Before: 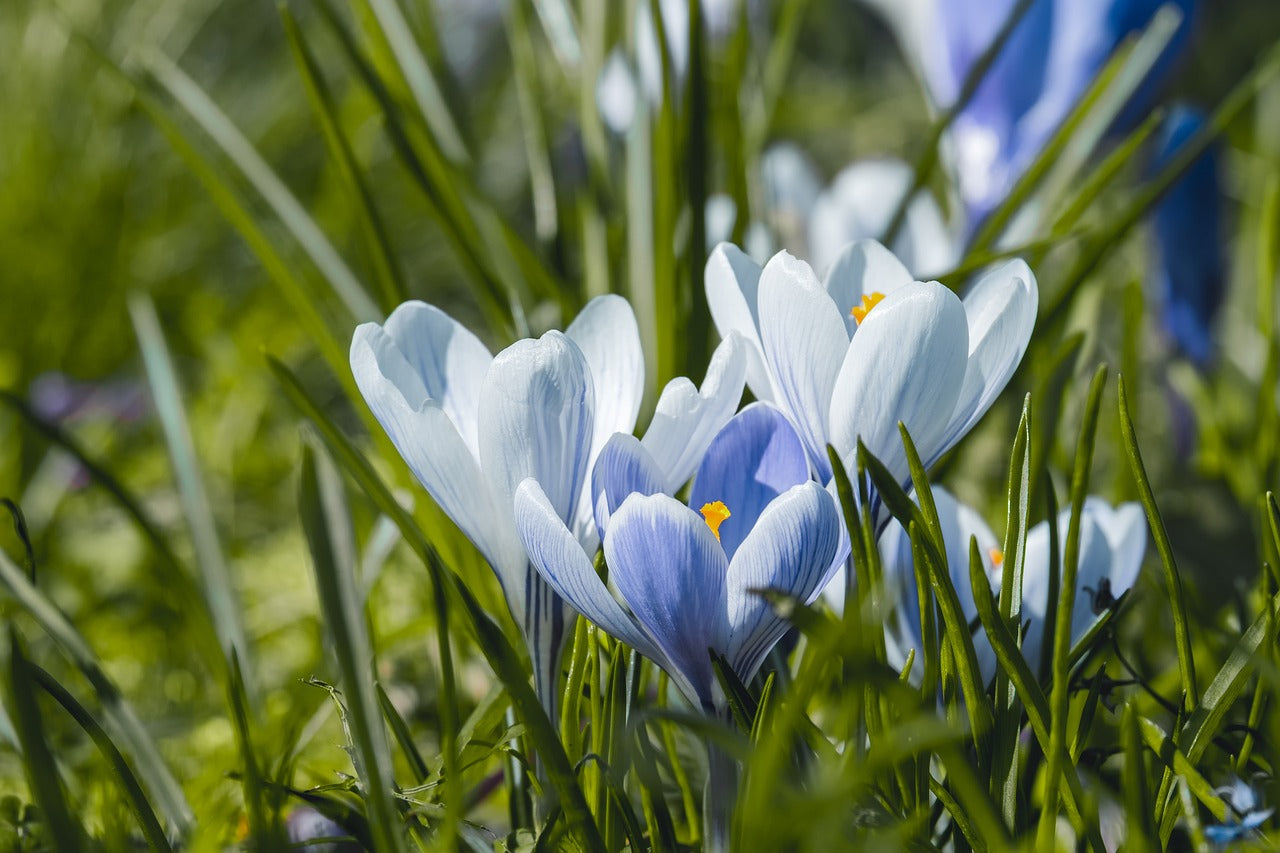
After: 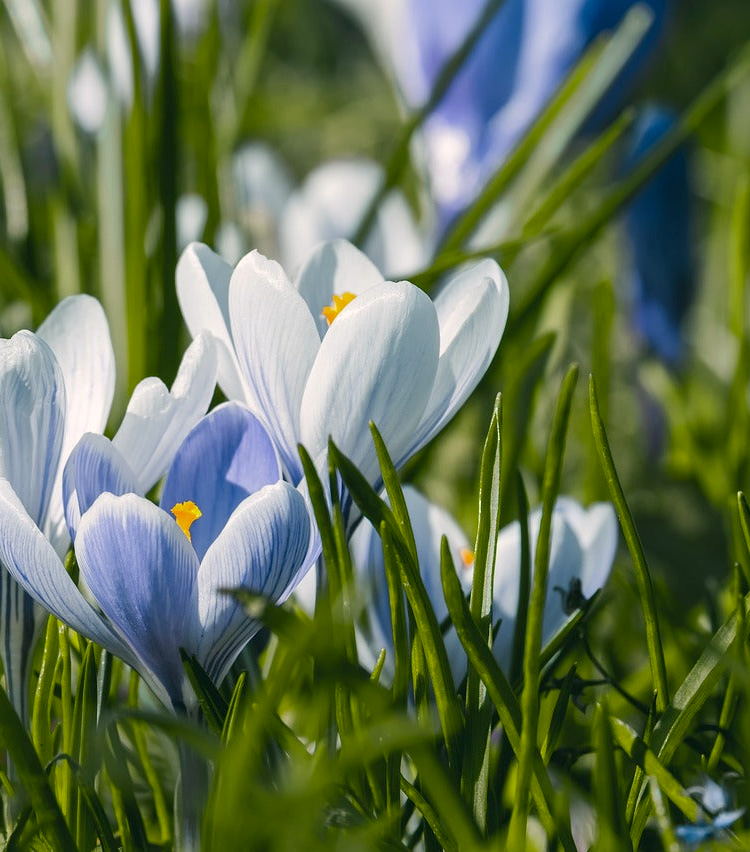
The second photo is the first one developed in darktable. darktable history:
crop: left 41.402%
rgb levels: preserve colors max RGB
color correction: highlights a* 4.02, highlights b* 4.98, shadows a* -7.55, shadows b* 4.98
